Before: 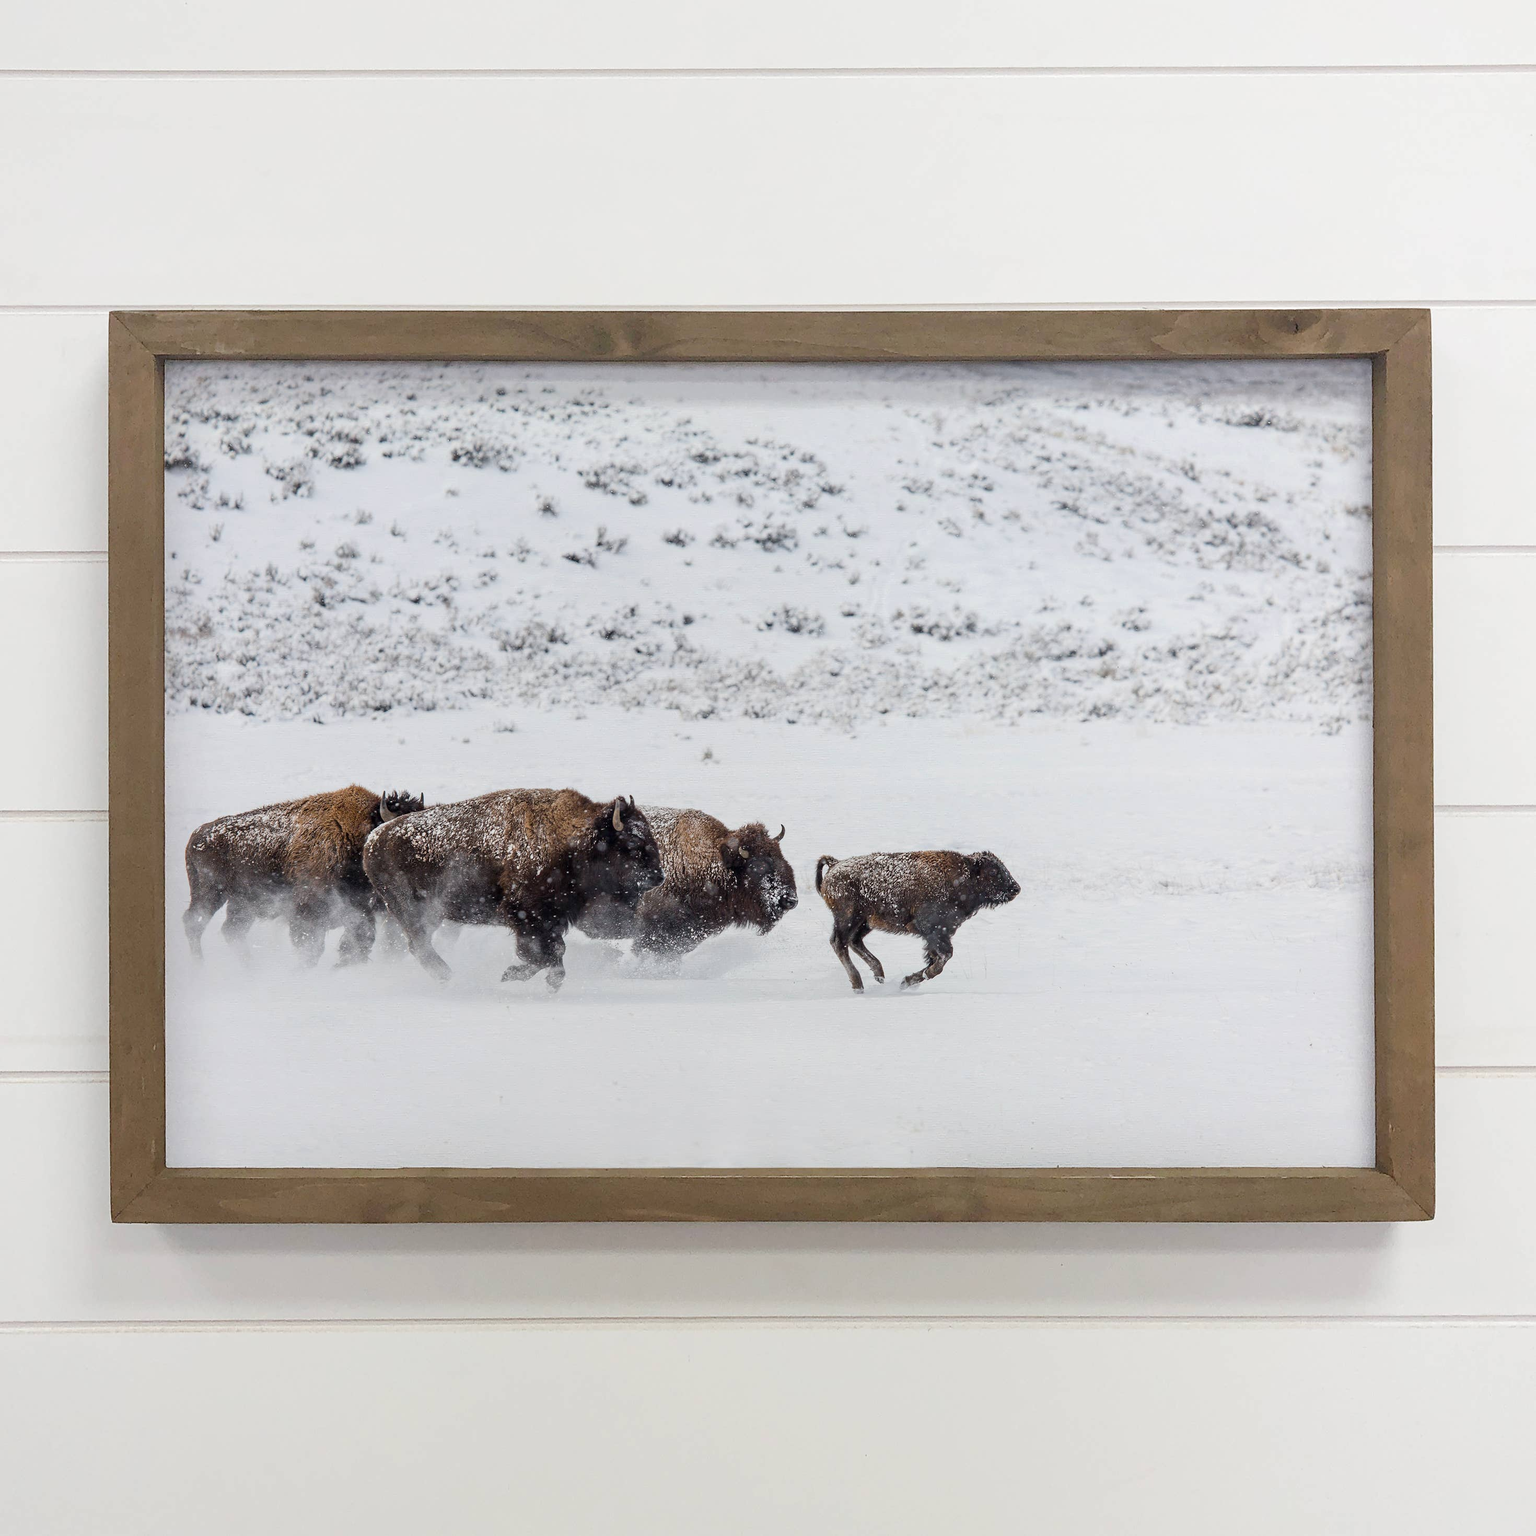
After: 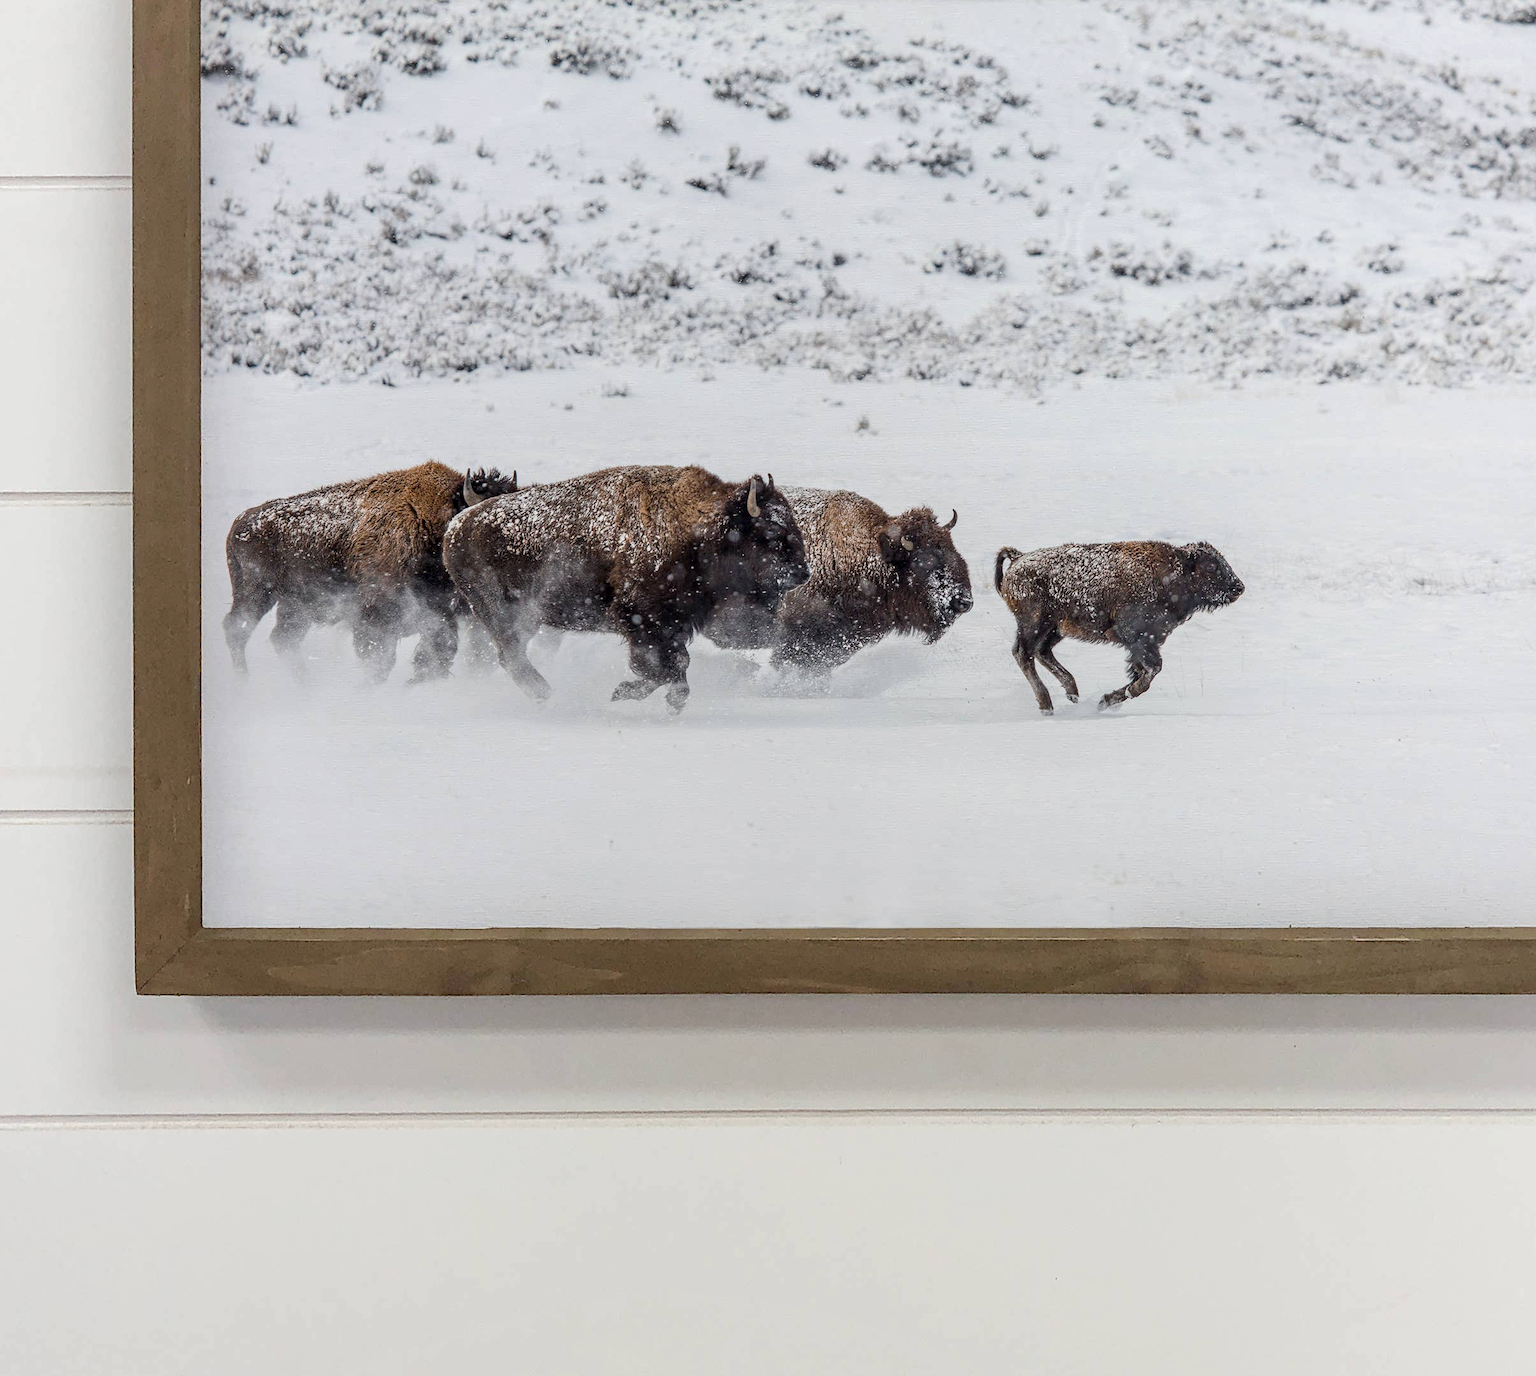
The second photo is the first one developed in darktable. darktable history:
crop: top 26.531%, right 17.959%
local contrast: on, module defaults
